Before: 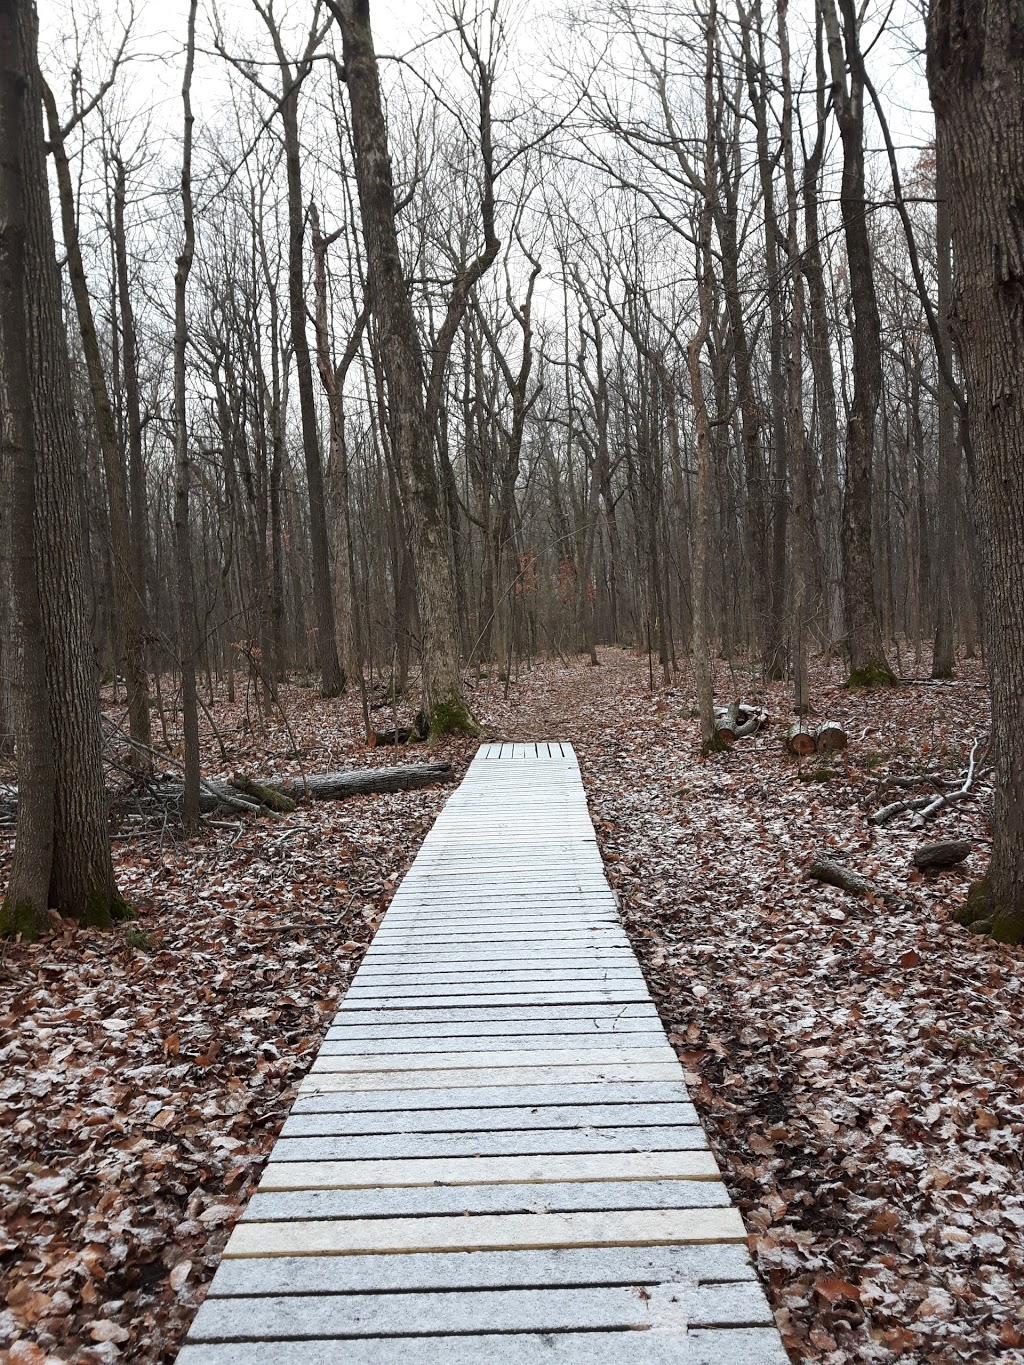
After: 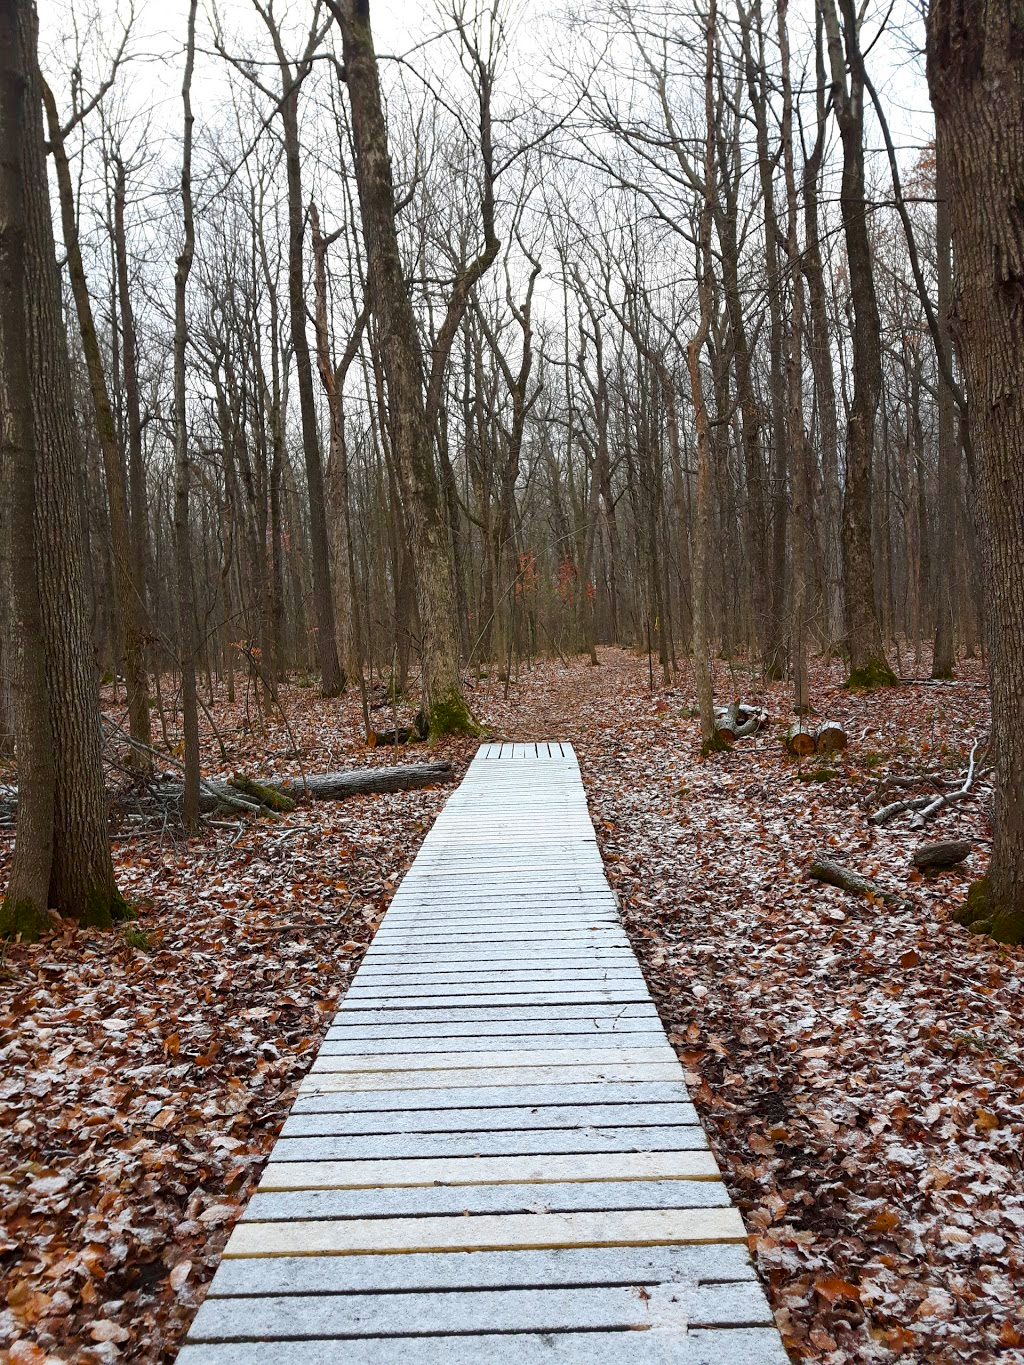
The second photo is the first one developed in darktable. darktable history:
color balance rgb: perceptual saturation grading › global saturation 20%, perceptual saturation grading › highlights -25%, perceptual saturation grading › shadows 25%, global vibrance 50%
sharpen: radius 2.883, amount 0.868, threshold 47.523
